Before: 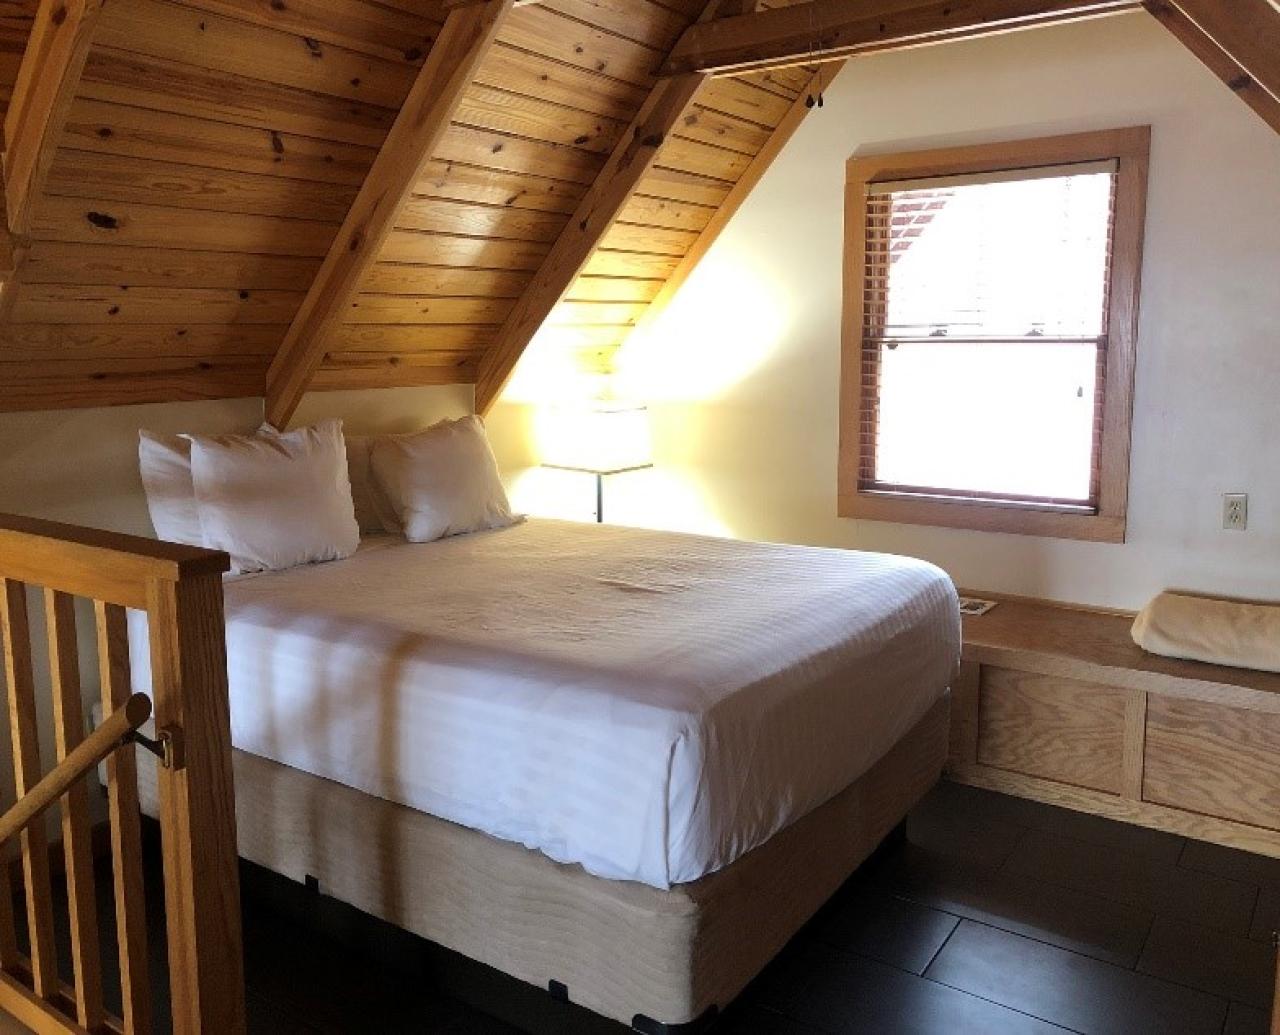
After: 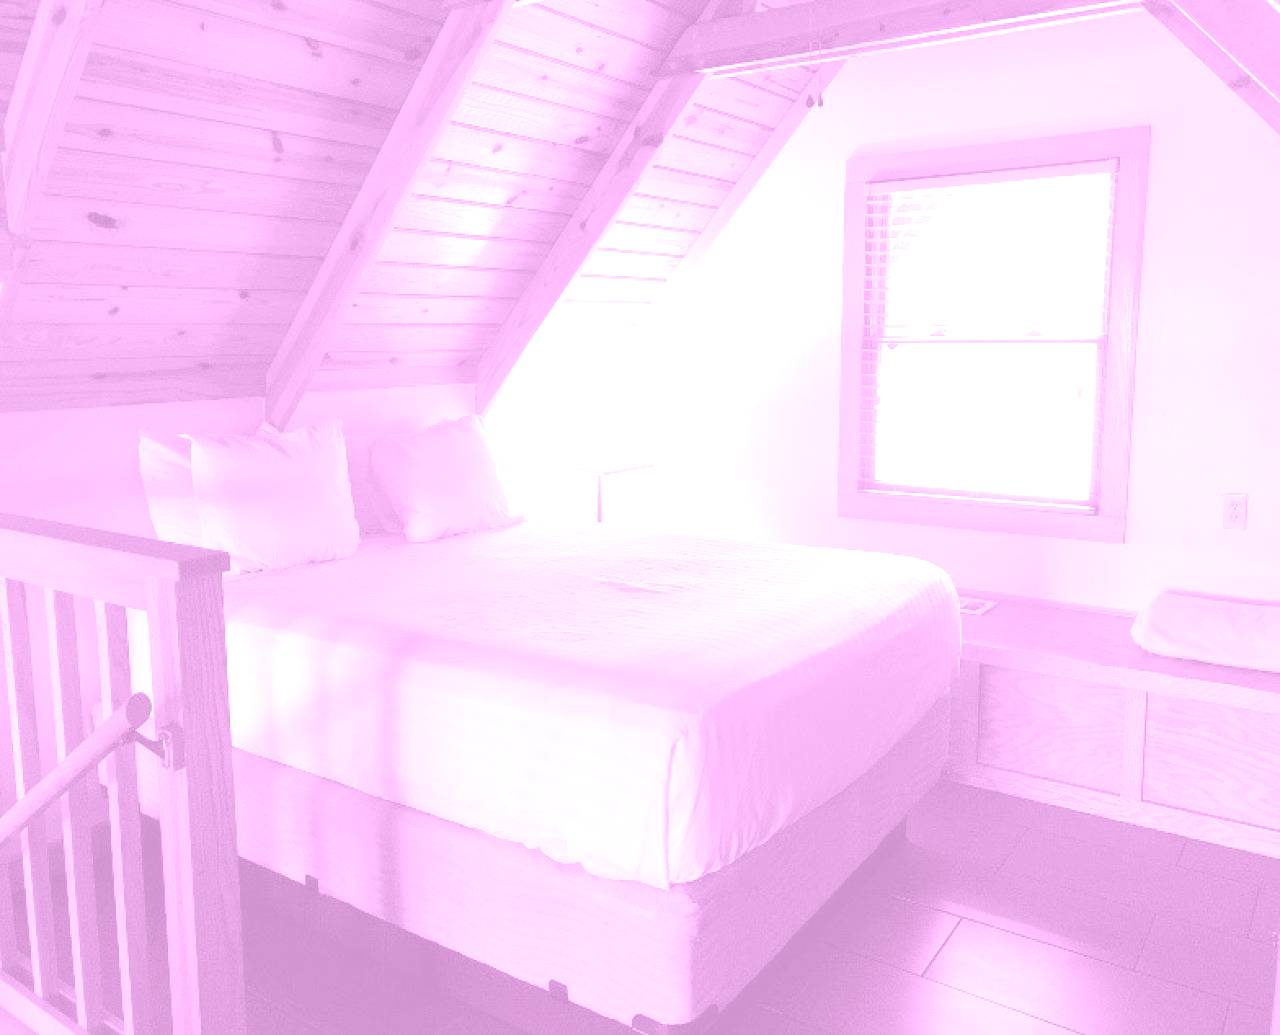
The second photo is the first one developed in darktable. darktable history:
exposure: black level correction 0, exposure 1.75 EV, compensate exposure bias true, compensate highlight preservation false
colorize: hue 331.2°, saturation 75%, source mix 30.28%, lightness 70.52%, version 1
